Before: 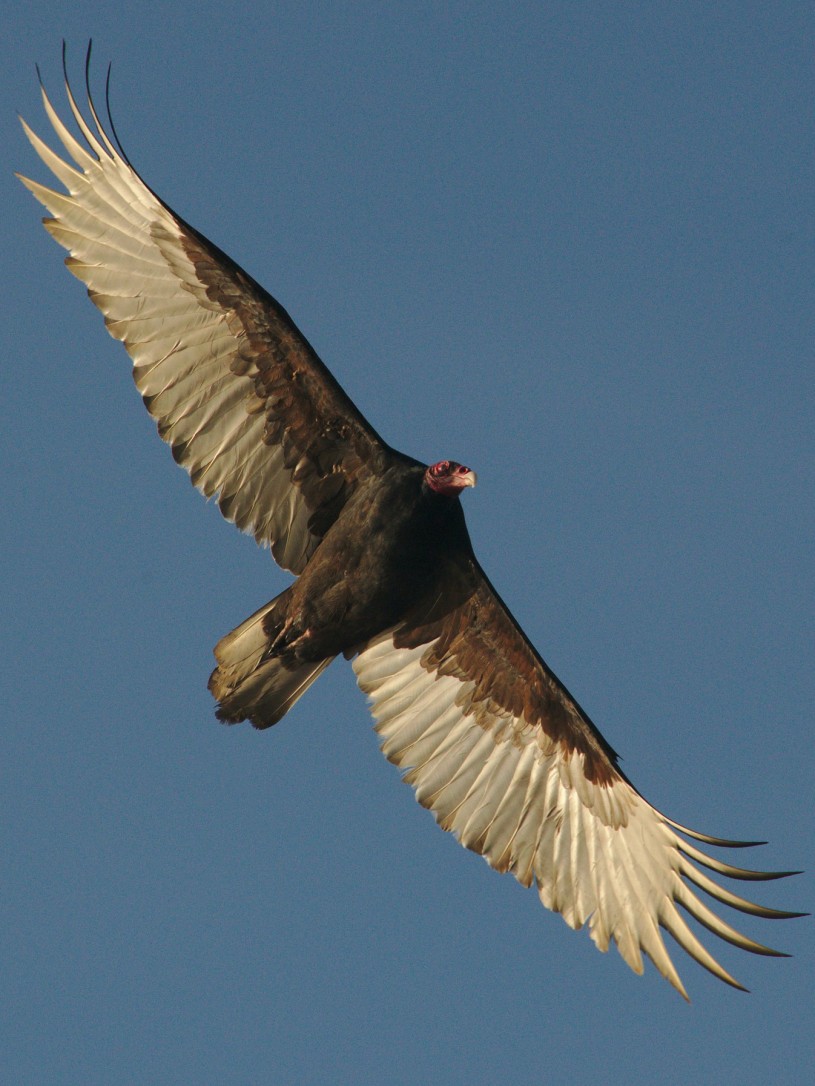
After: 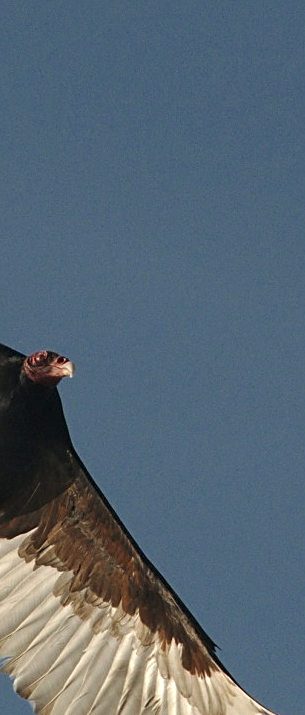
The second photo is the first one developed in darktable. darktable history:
crop and rotate: left 49.438%, top 10.143%, right 13.136%, bottom 24.002%
sharpen: on, module defaults
shadows and highlights: radius 47.54, white point adjustment 6.77, compress 79.64%, soften with gaussian
color zones: curves: ch0 [(0, 0.5) (0.125, 0.4) (0.25, 0.5) (0.375, 0.4) (0.5, 0.4) (0.625, 0.35) (0.75, 0.35) (0.875, 0.5)]; ch1 [(0, 0.35) (0.125, 0.45) (0.25, 0.35) (0.375, 0.35) (0.5, 0.35) (0.625, 0.35) (0.75, 0.45) (0.875, 0.35)]; ch2 [(0, 0.6) (0.125, 0.5) (0.25, 0.5) (0.375, 0.6) (0.5, 0.6) (0.625, 0.5) (0.75, 0.5) (0.875, 0.5)]
